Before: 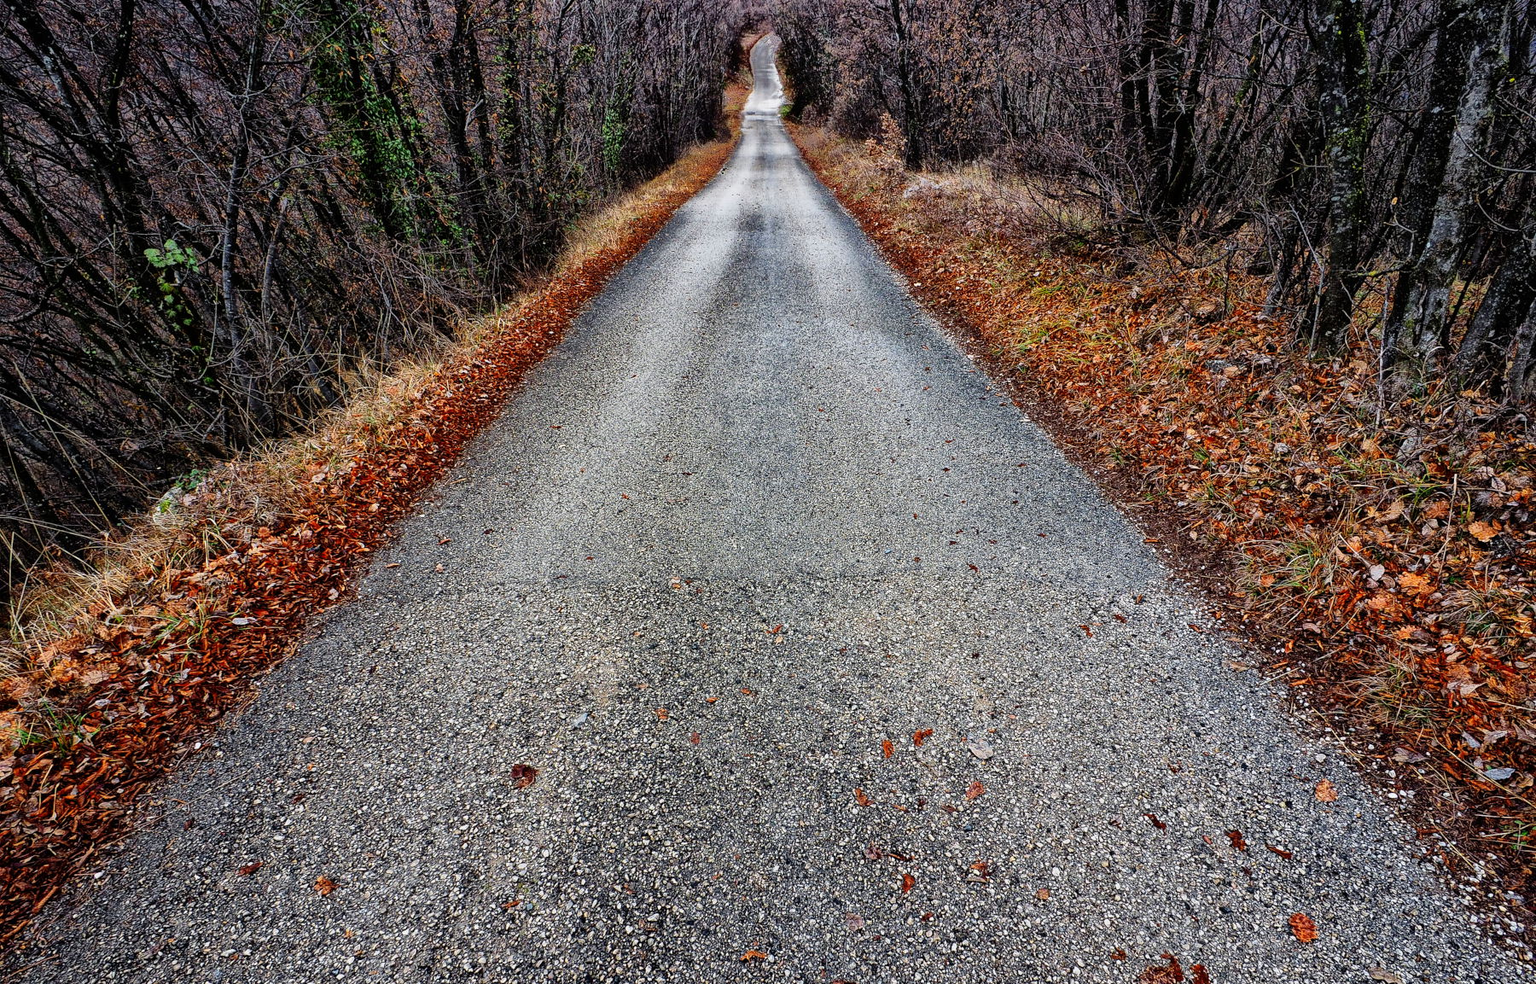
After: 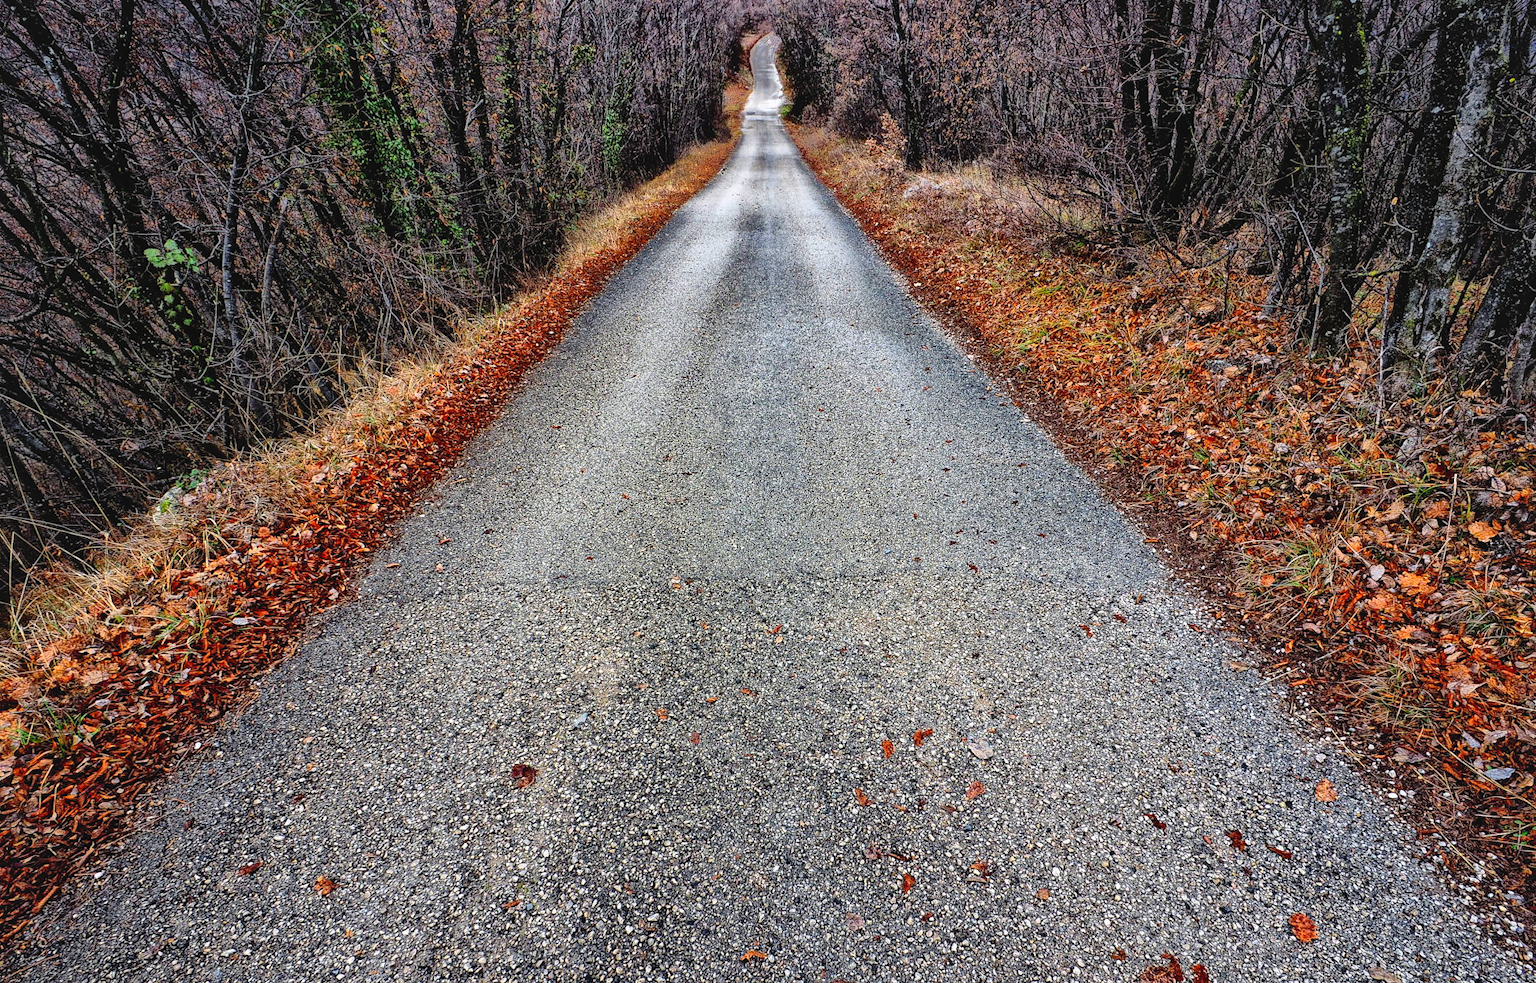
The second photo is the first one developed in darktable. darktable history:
contrast brightness saturation: contrast -0.101, brightness 0.045, saturation 0.081
exposure: black level correction 0.002, exposure 0.296 EV, compensate highlight preservation false
base curve: curves: ch0 [(0, 0) (0.74, 0.67) (1, 1)], preserve colors none
local contrast: mode bilateral grid, contrast 20, coarseness 50, detail 130%, midtone range 0.2
